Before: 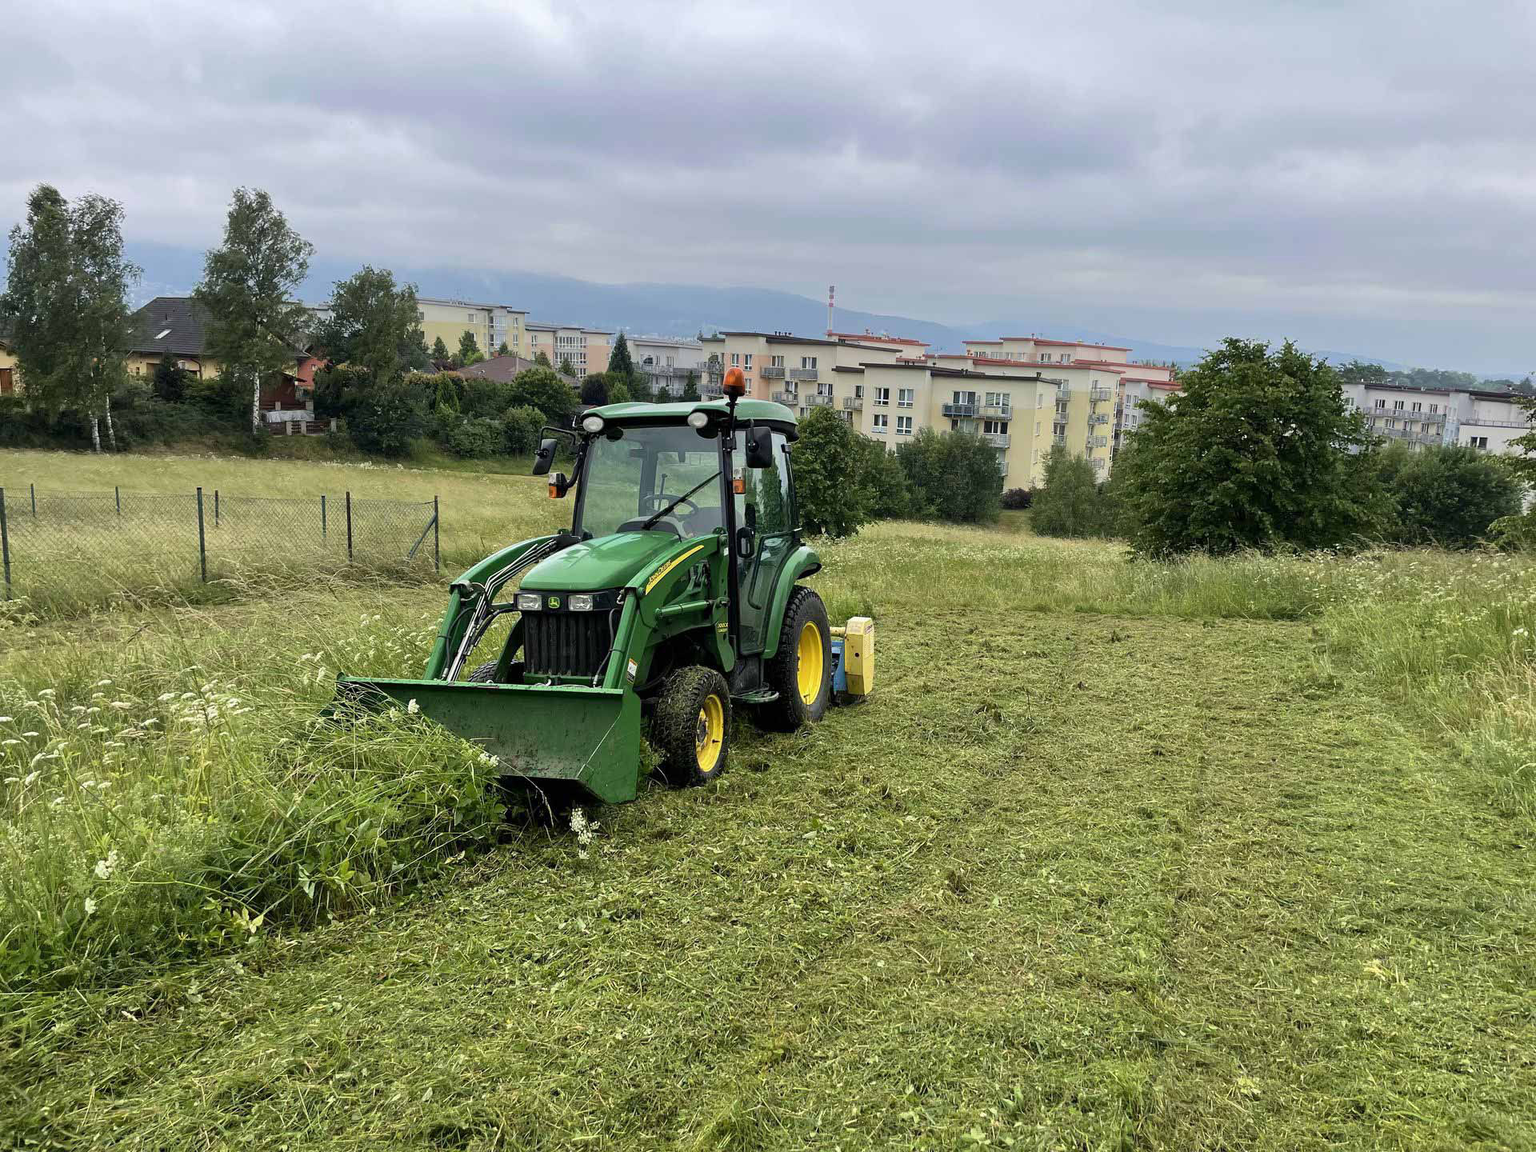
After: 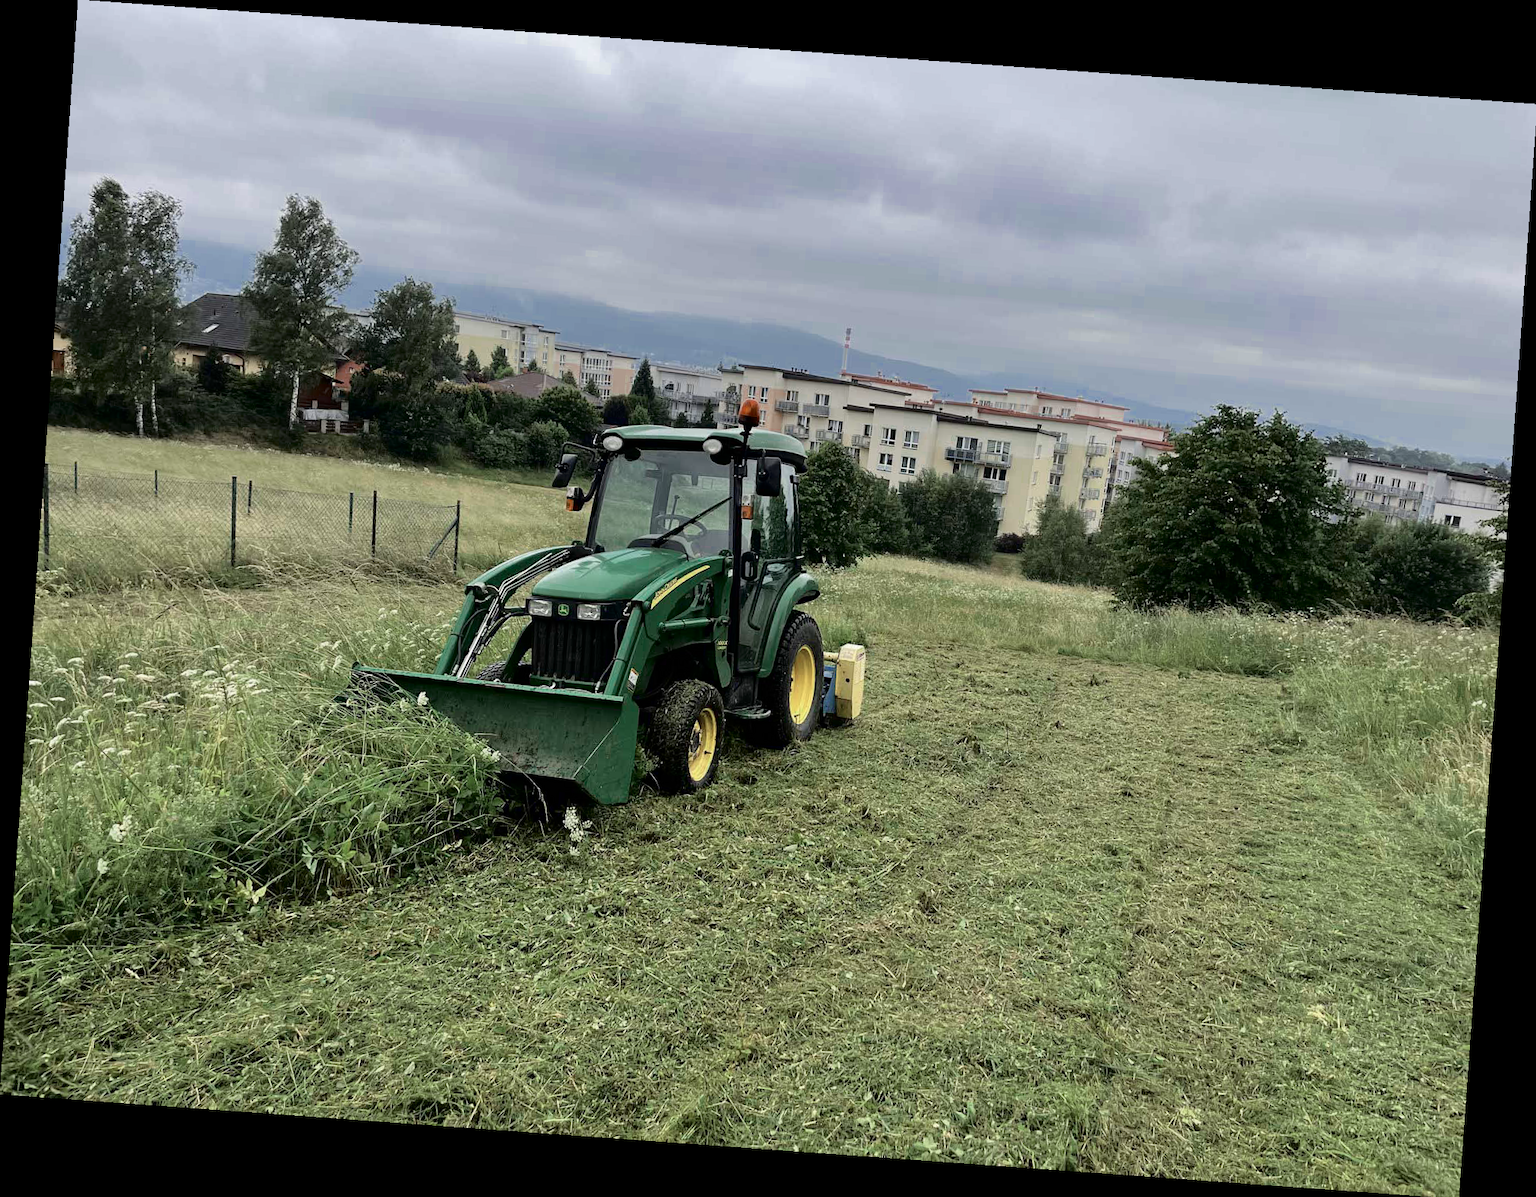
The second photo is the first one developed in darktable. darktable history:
color zones: curves: ch0 [(0, 0.5) (0.125, 0.4) (0.25, 0.5) (0.375, 0.4) (0.5, 0.4) (0.625, 0.35) (0.75, 0.35) (0.875, 0.5)]; ch1 [(0, 0.35) (0.125, 0.45) (0.25, 0.35) (0.375, 0.35) (0.5, 0.35) (0.625, 0.35) (0.75, 0.45) (0.875, 0.35)]; ch2 [(0, 0.6) (0.125, 0.5) (0.25, 0.5) (0.375, 0.6) (0.5, 0.6) (0.625, 0.5) (0.75, 0.5) (0.875, 0.5)]
rotate and perspective: rotation 4.1°, automatic cropping off
fill light: exposure -2 EV, width 8.6
